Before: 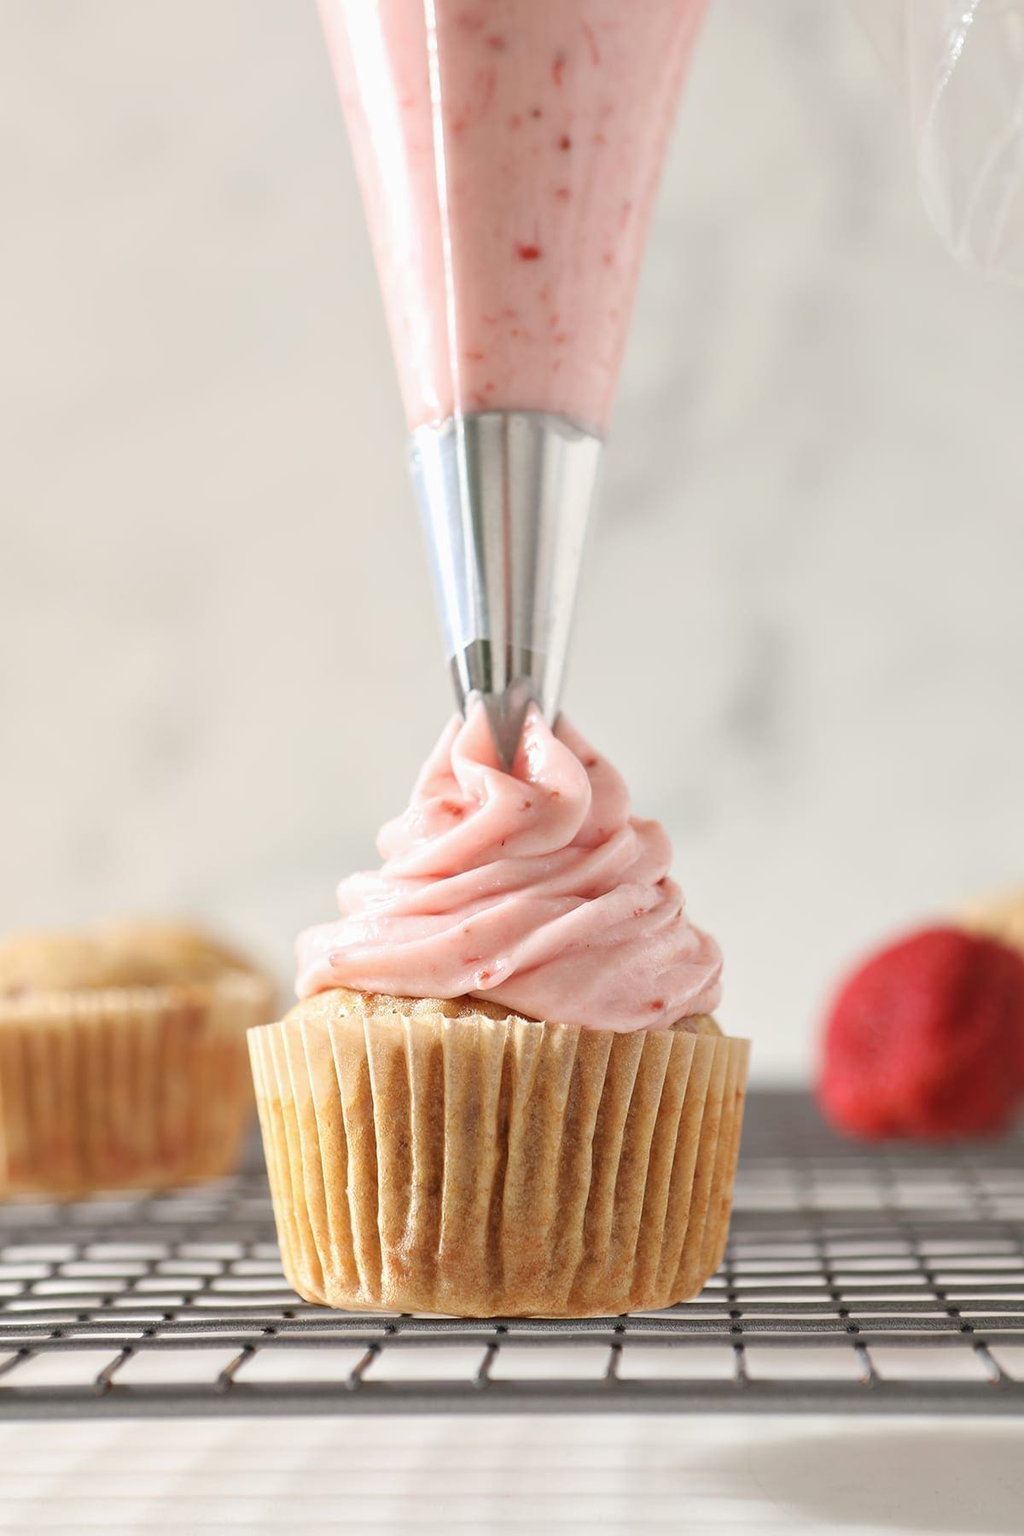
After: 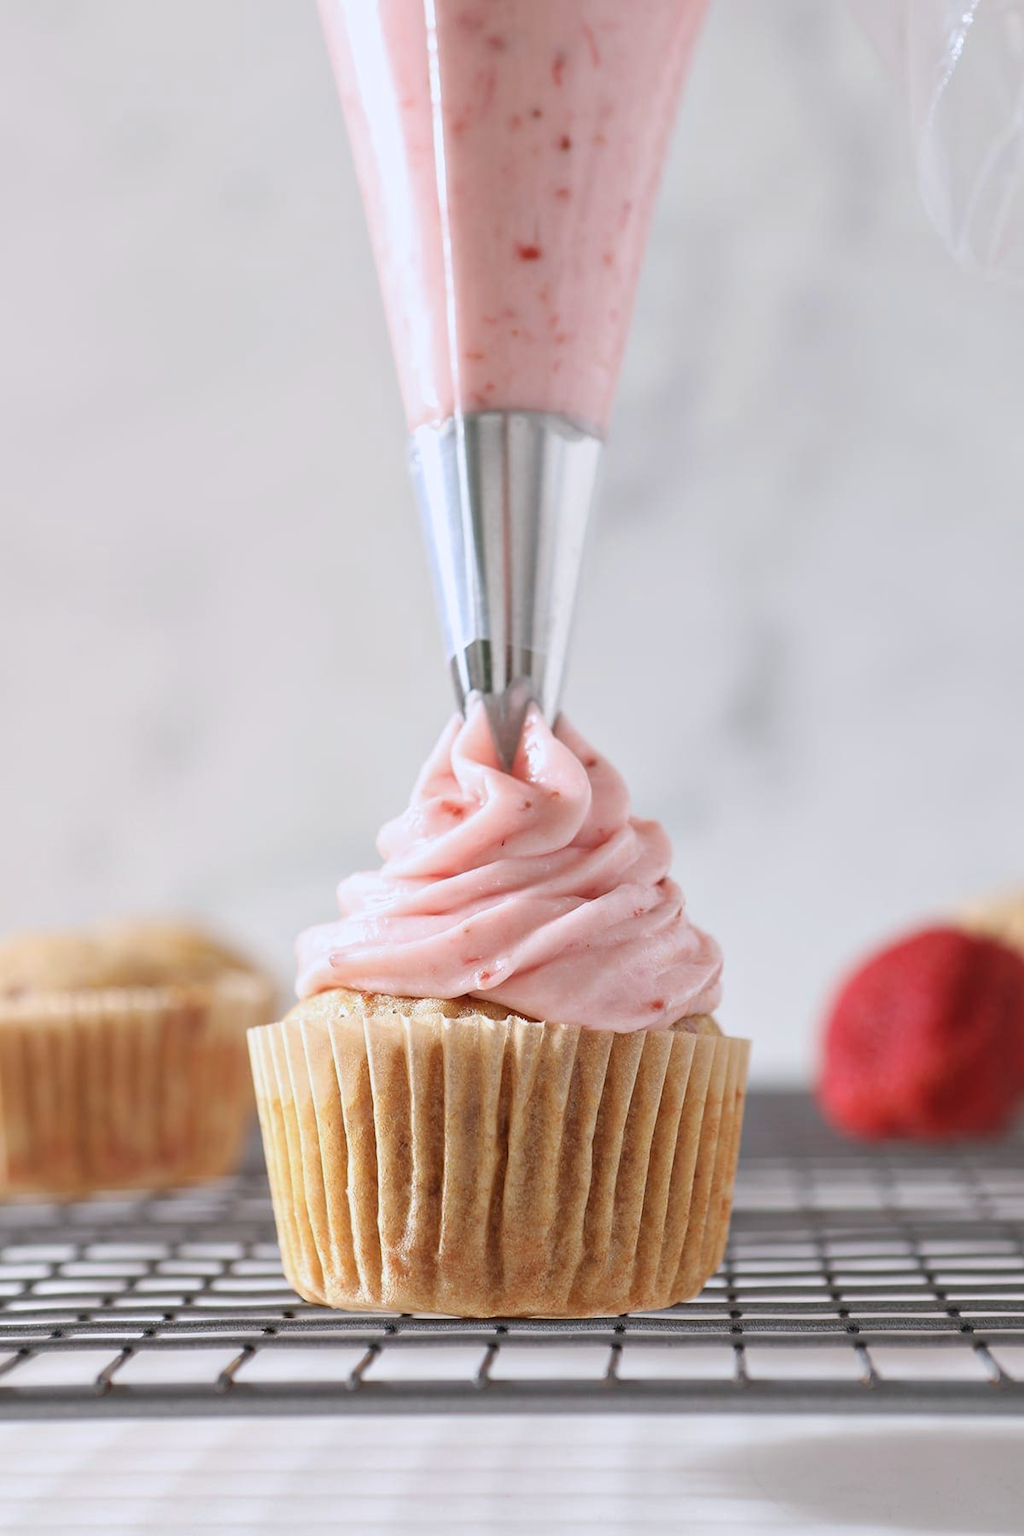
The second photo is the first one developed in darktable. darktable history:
exposure: black level correction 0.001, exposure -0.125 EV, compensate exposure bias true, compensate highlight preservation false
color calibration: illuminant as shot in camera, x 0.358, y 0.373, temperature 4628.91 K
